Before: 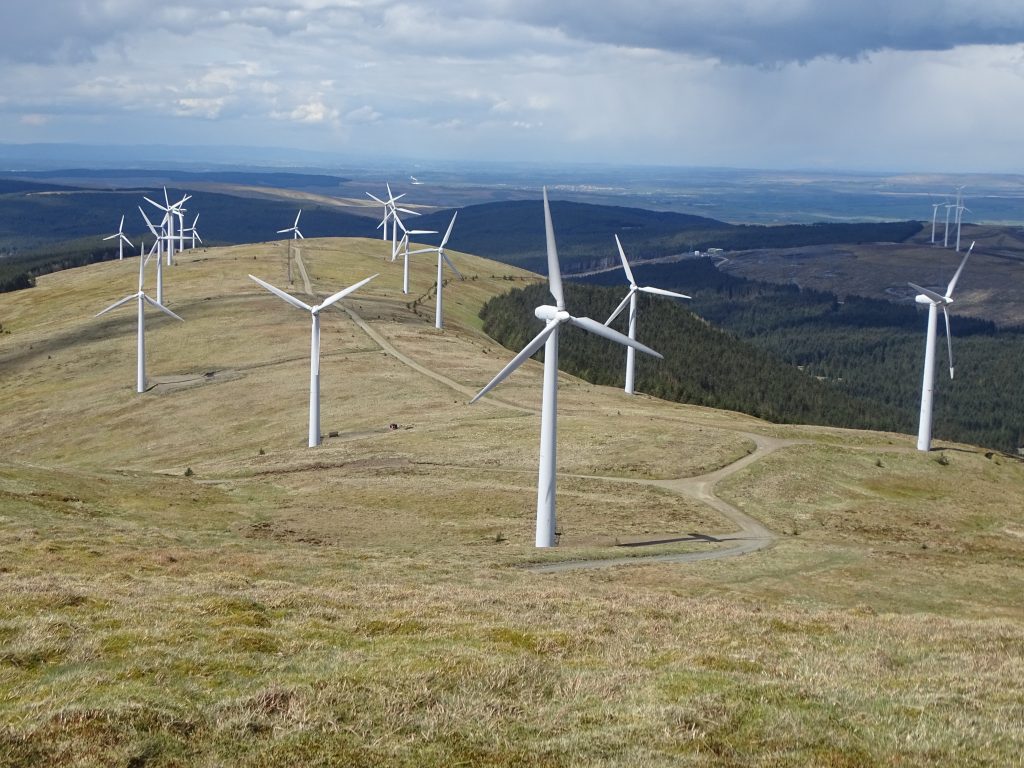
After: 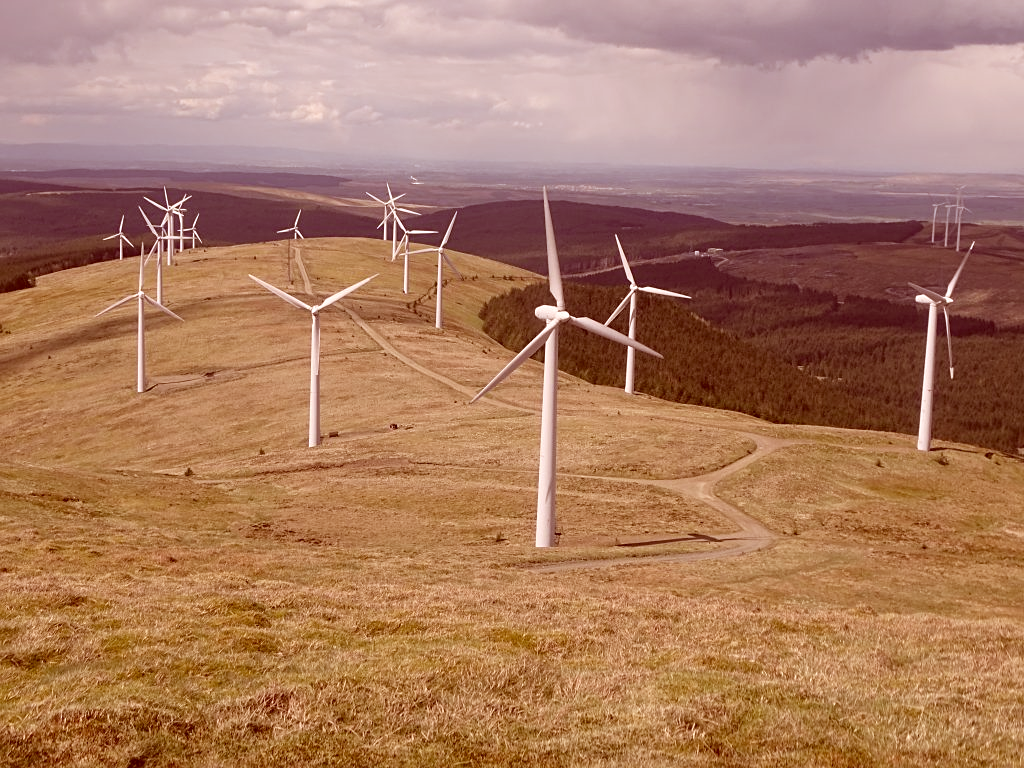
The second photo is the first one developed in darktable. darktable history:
color correction: highlights a* 9.03, highlights b* 8.71, shadows a* 40, shadows b* 40, saturation 0.8
sharpen: amount 0.2
